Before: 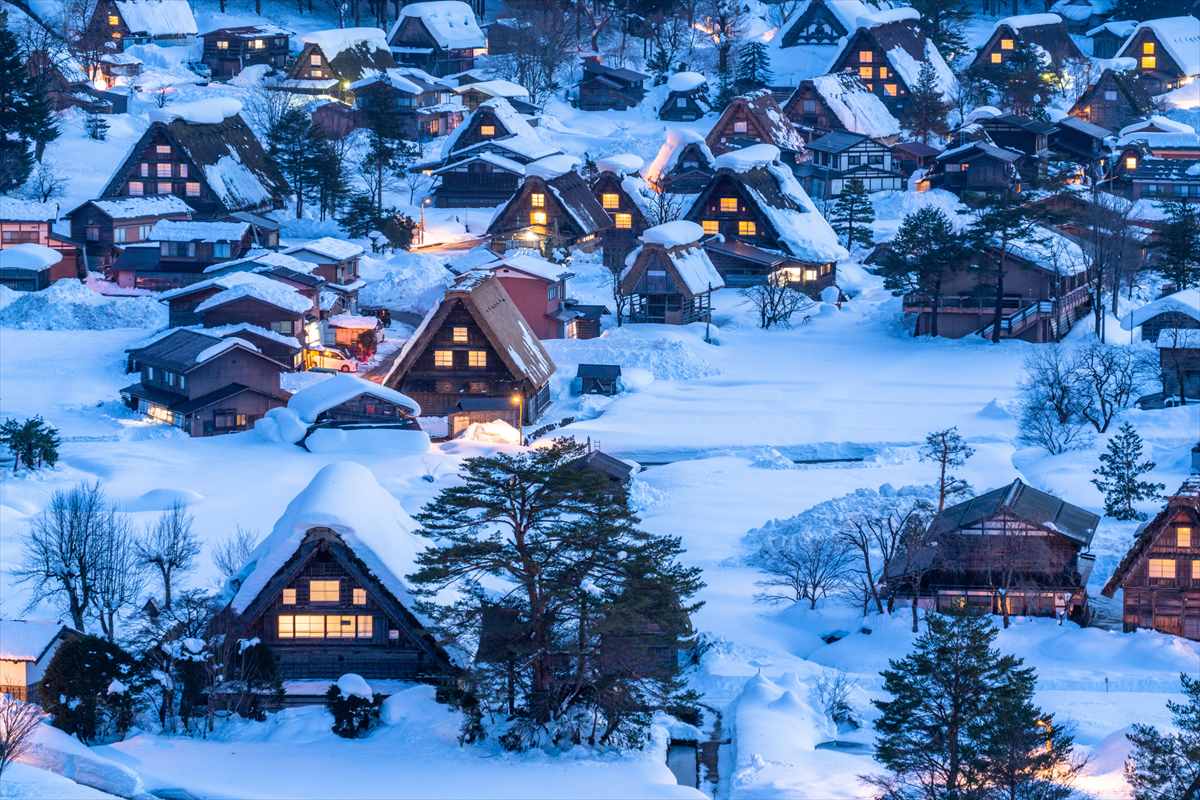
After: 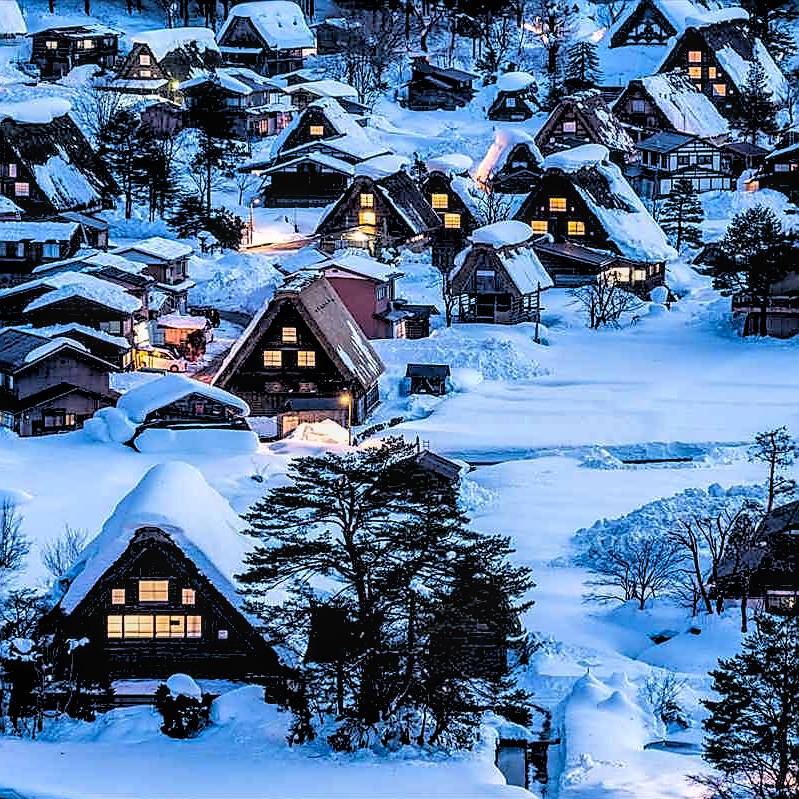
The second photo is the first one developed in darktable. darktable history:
rgb levels: levels [[0.034, 0.472, 0.904], [0, 0.5, 1], [0, 0.5, 1]]
local contrast: highlights 55%, shadows 52%, detail 130%, midtone range 0.452
sharpen: radius 1.4, amount 1.25, threshold 0.7
crop and rotate: left 14.292%, right 19.041%
shadows and highlights: highlights color adjustment 0%, low approximation 0.01, soften with gaussian
